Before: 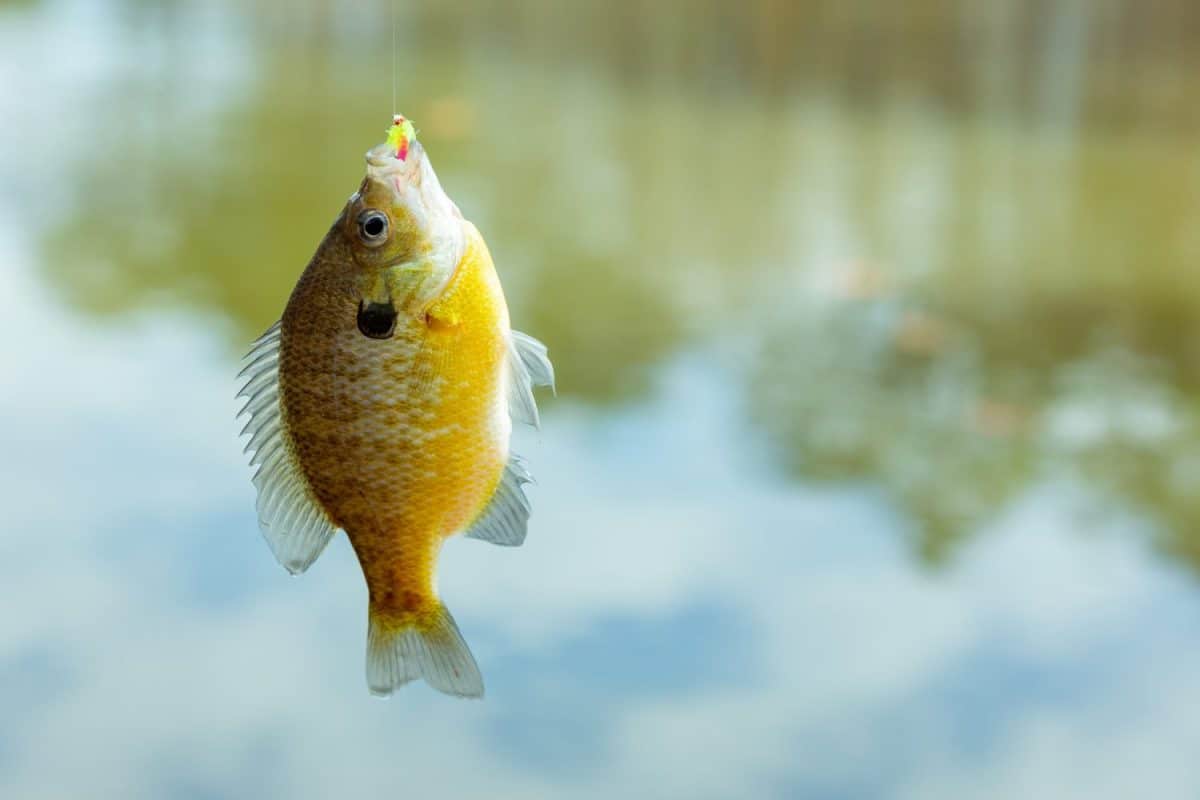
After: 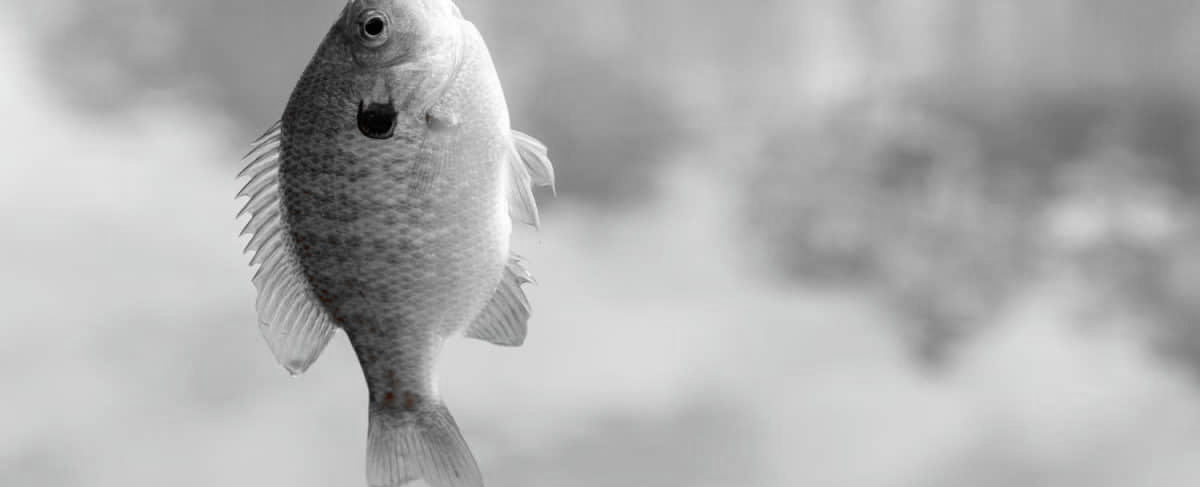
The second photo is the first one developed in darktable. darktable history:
crop and rotate: top 25.111%, bottom 14.009%
color zones: curves: ch1 [(0, 0.006) (0.094, 0.285) (0.171, 0.001) (0.429, 0.001) (0.571, 0.003) (0.714, 0.004) (0.857, 0.004) (1, 0.006)]
